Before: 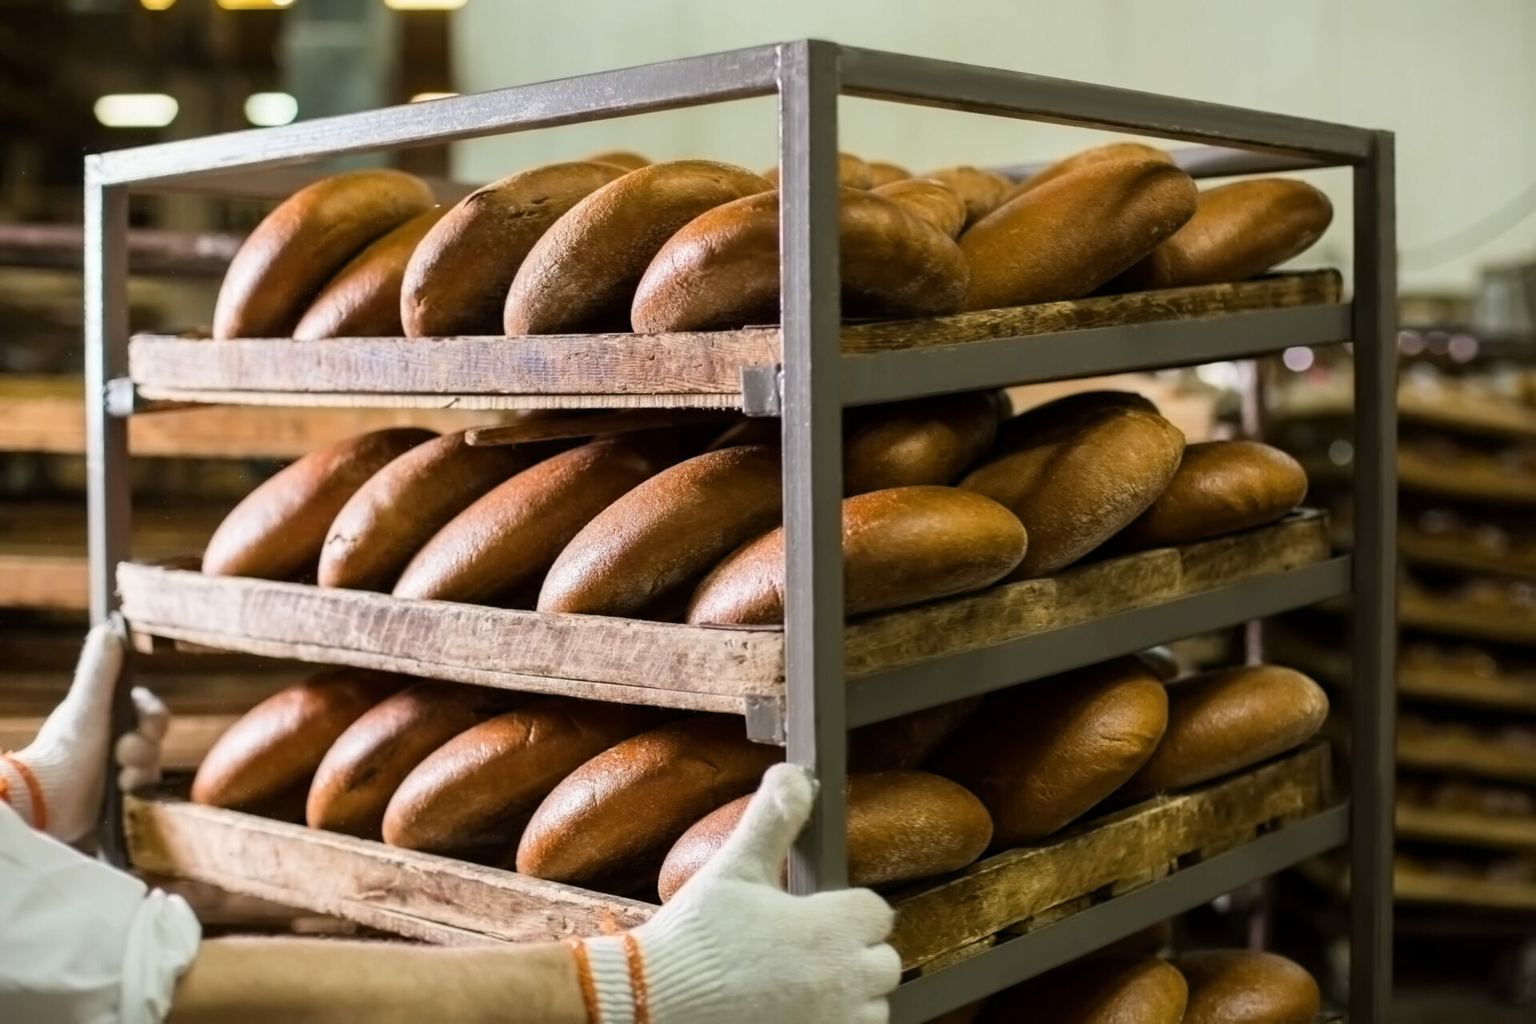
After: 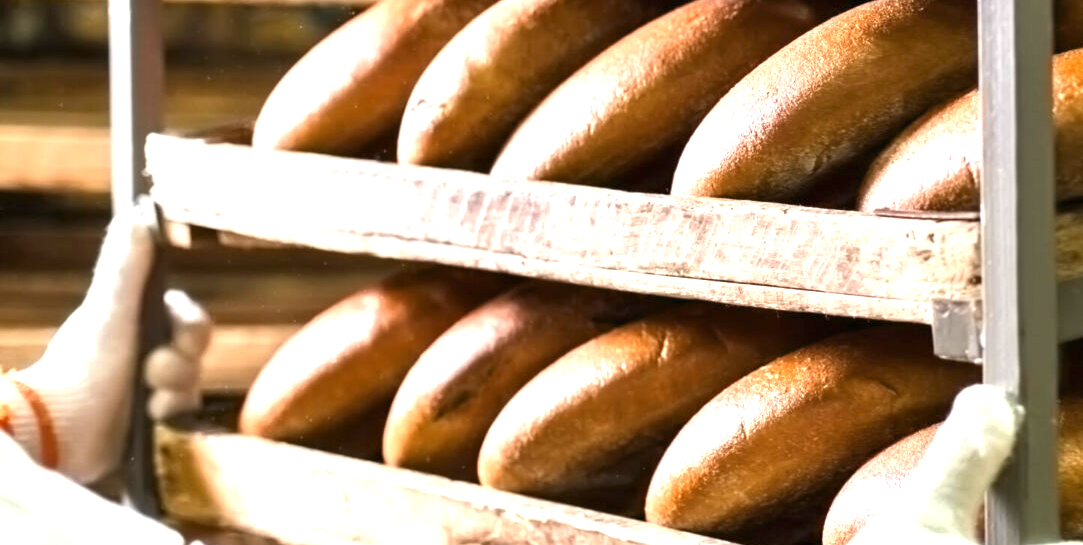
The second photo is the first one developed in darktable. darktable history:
exposure: black level correction 0, exposure 1.2 EV, compensate exposure bias true, compensate highlight preservation false
shadows and highlights: shadows 37.27, highlights -28.18, soften with gaussian
crop: top 44.483%, right 43.593%, bottom 12.892%
